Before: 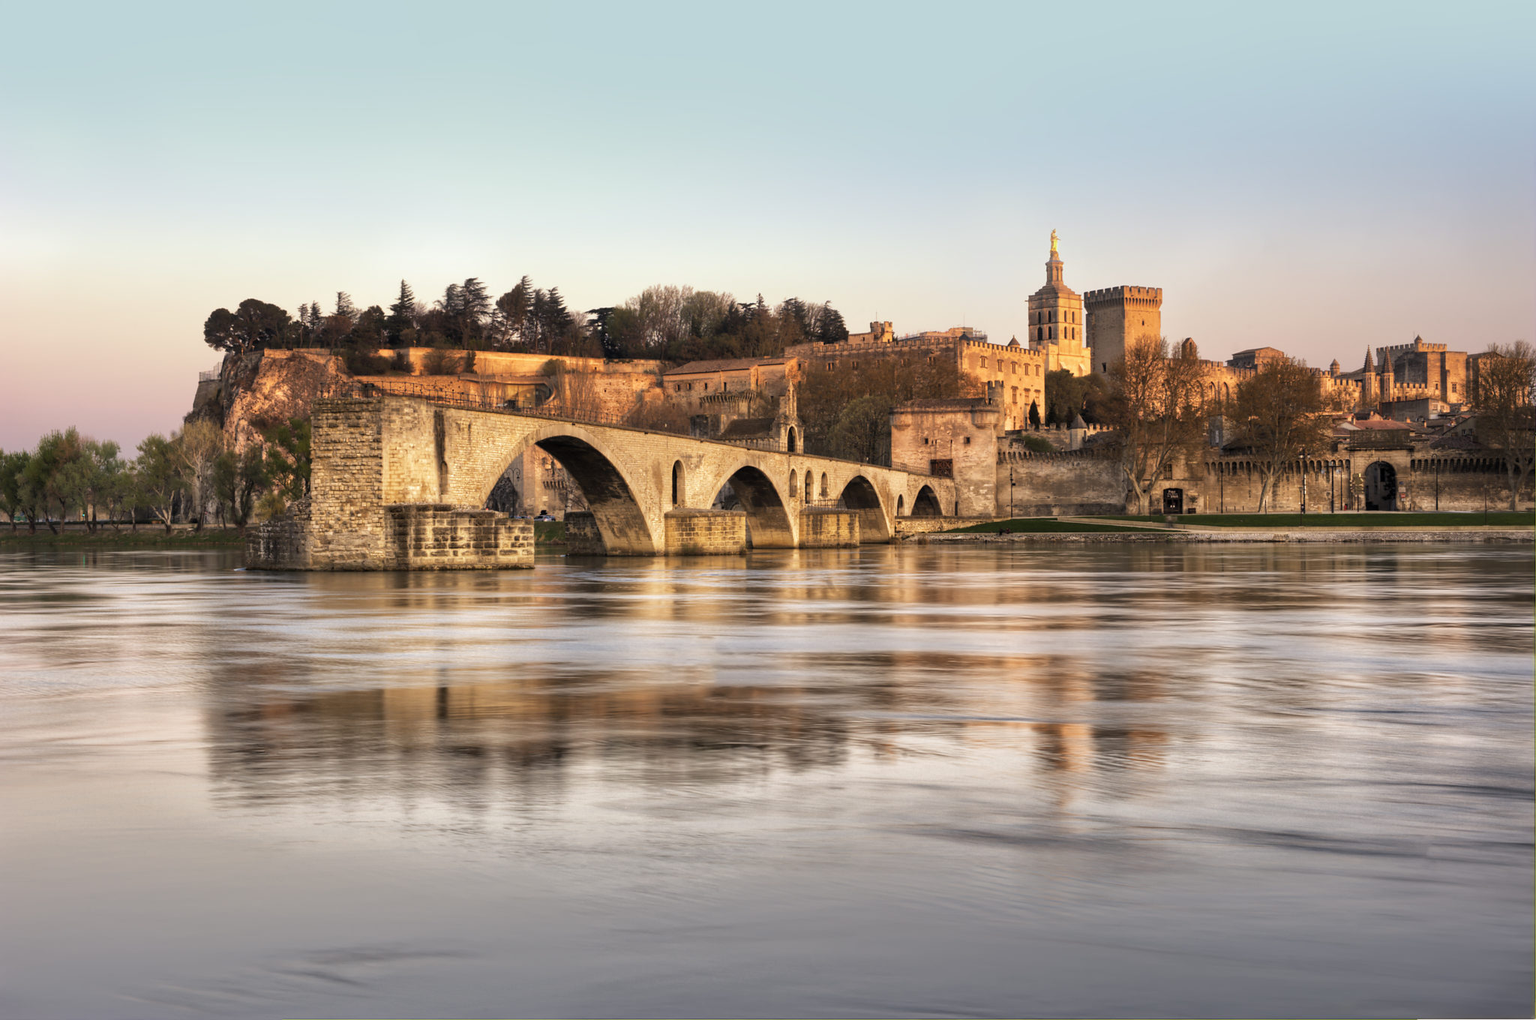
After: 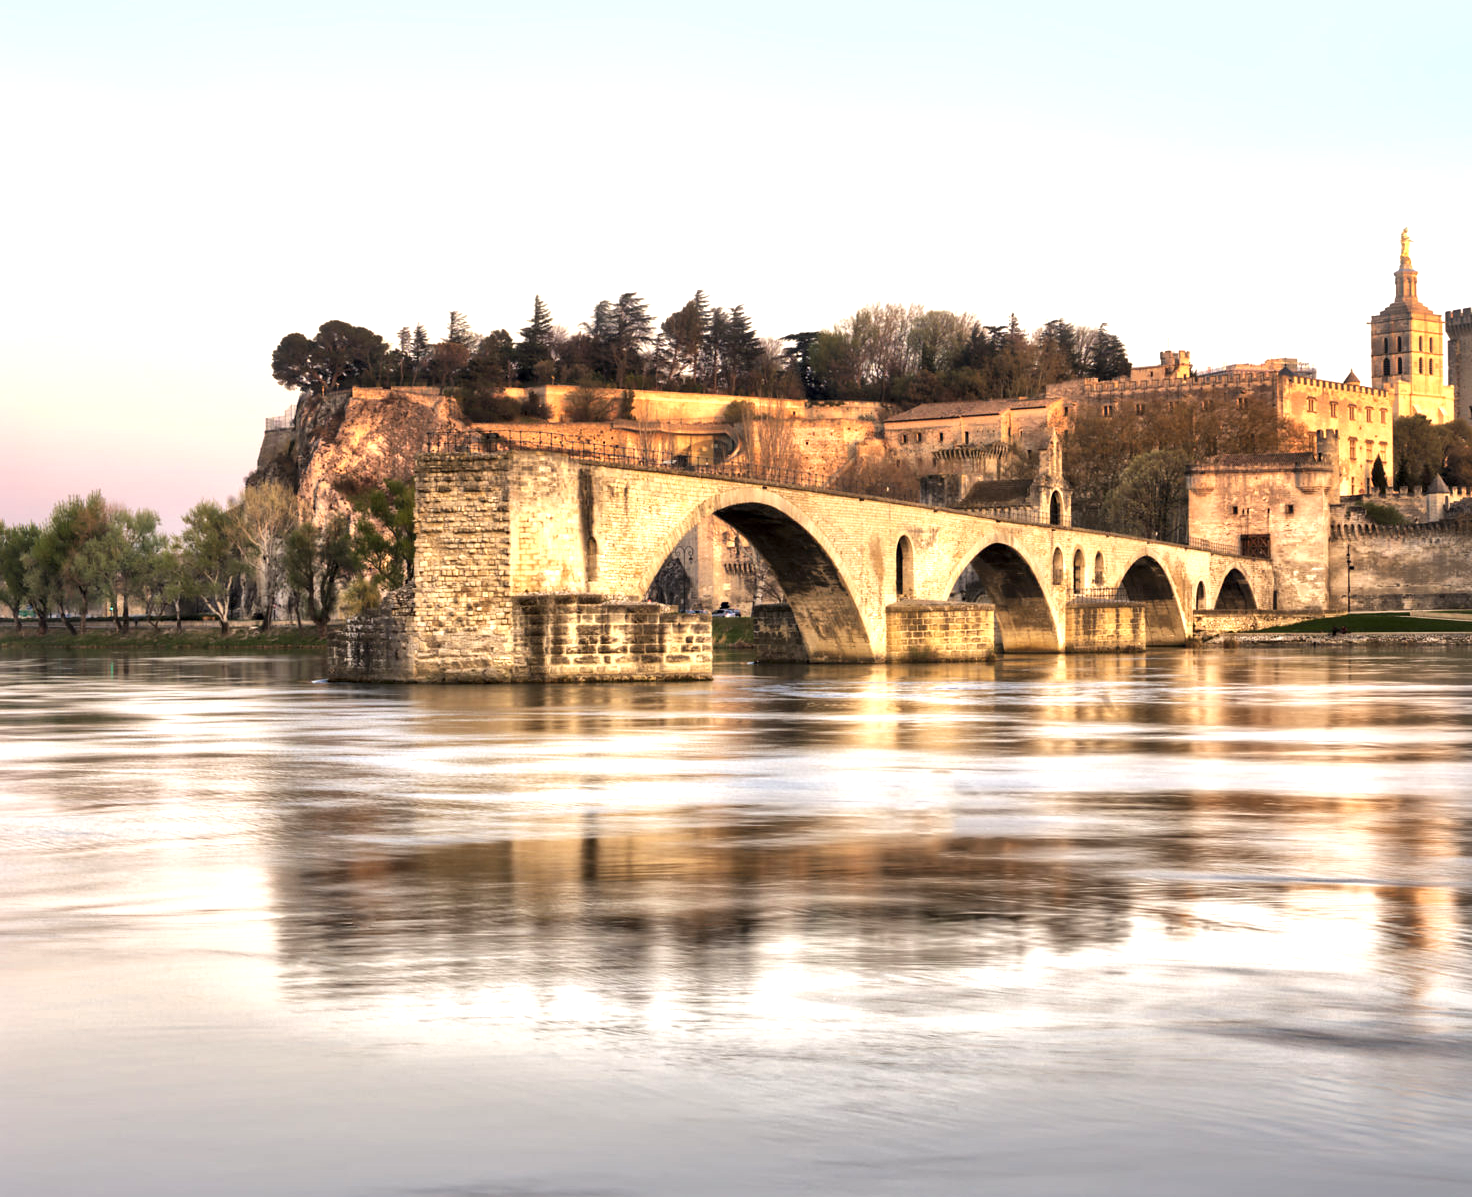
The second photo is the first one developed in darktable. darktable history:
crop: top 5.803%, right 27.864%, bottom 5.804%
local contrast: mode bilateral grid, contrast 25, coarseness 60, detail 151%, midtone range 0.2
exposure: exposure 0.766 EV, compensate highlight preservation false
